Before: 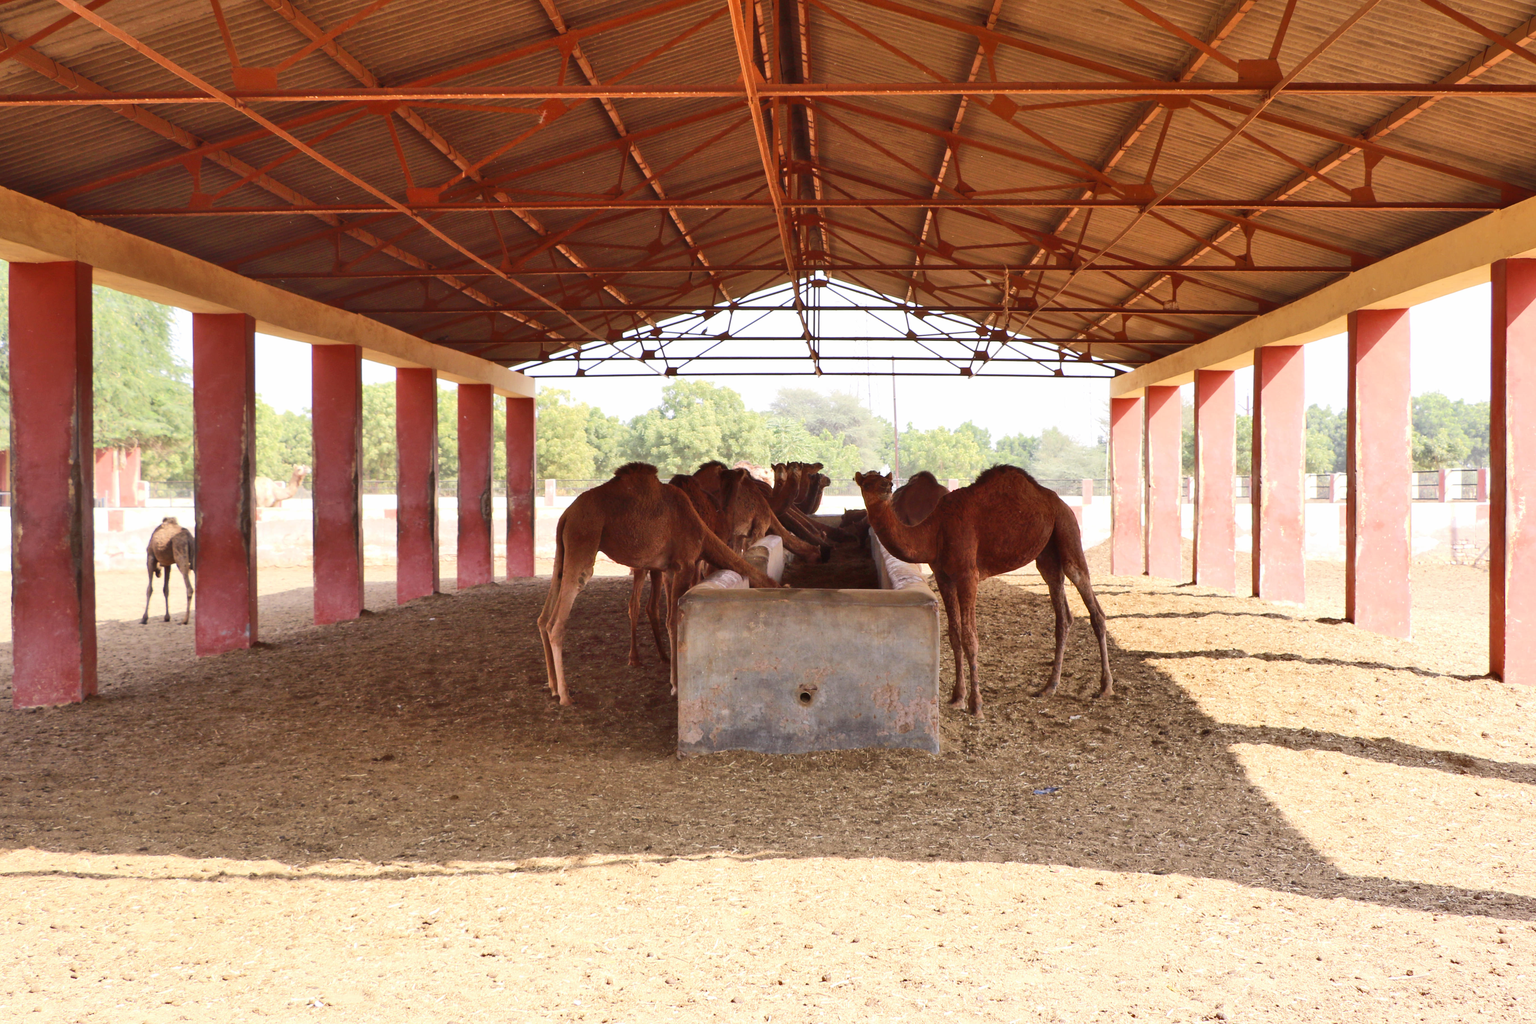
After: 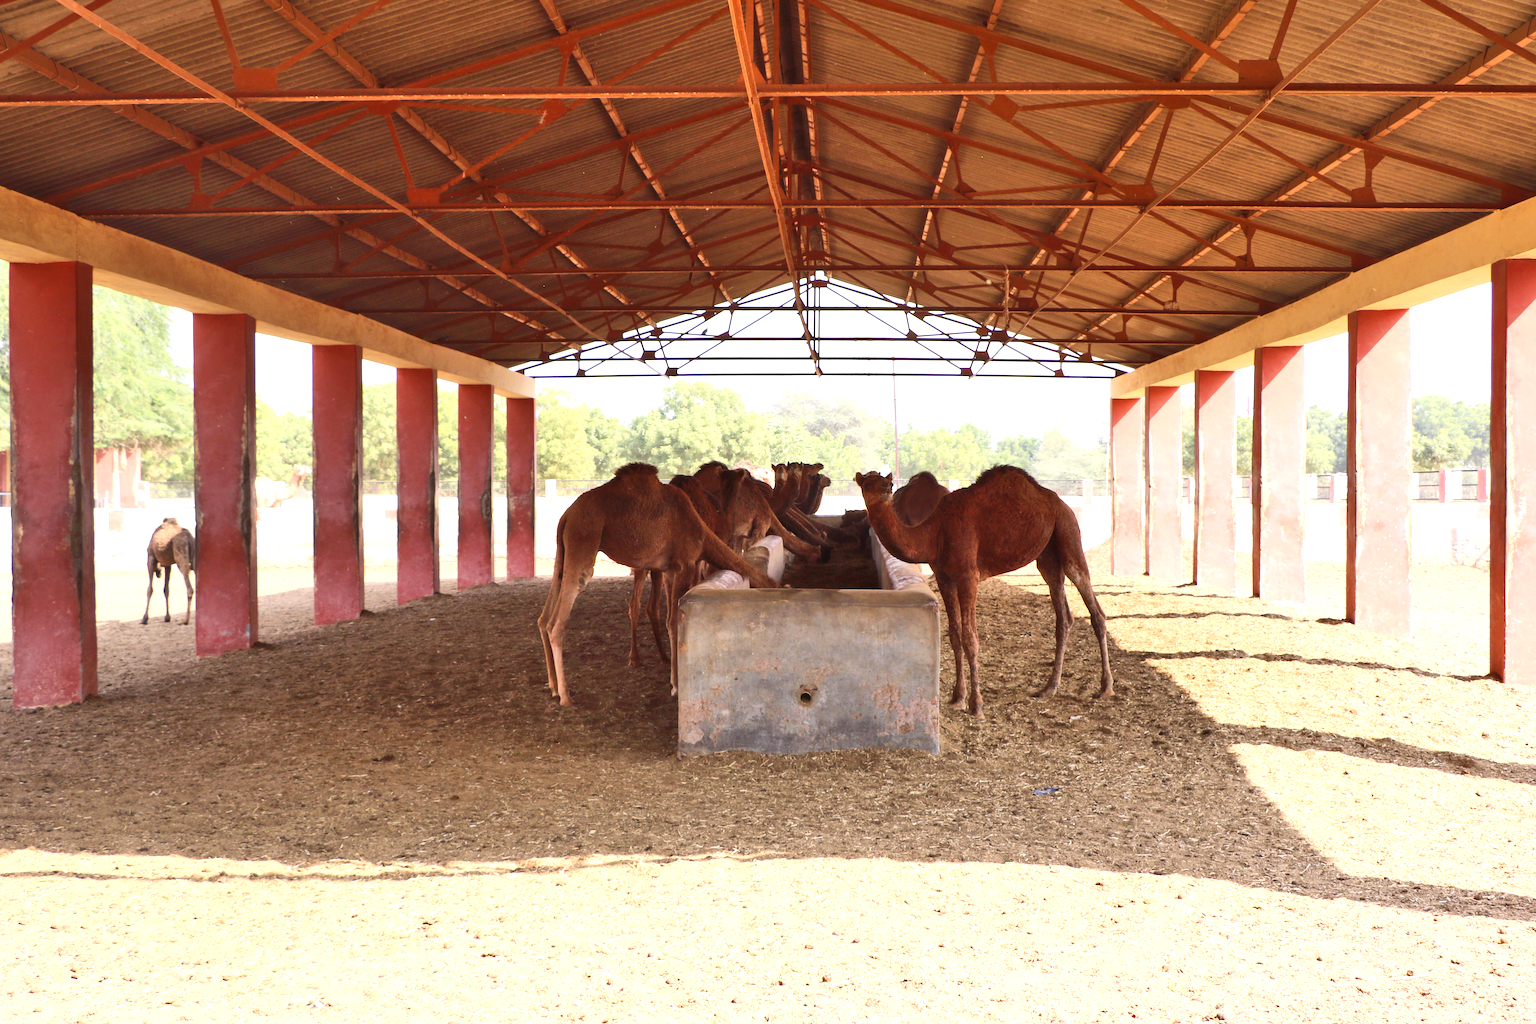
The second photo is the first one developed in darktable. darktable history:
tone equalizer: -8 EV -0.429 EV, -7 EV -0.416 EV, -6 EV -0.361 EV, -5 EV -0.225 EV, -3 EV 0.21 EV, -2 EV 0.317 EV, -1 EV 0.408 EV, +0 EV 0.409 EV, smoothing diameter 24.9%, edges refinement/feathering 13.07, preserve details guided filter
